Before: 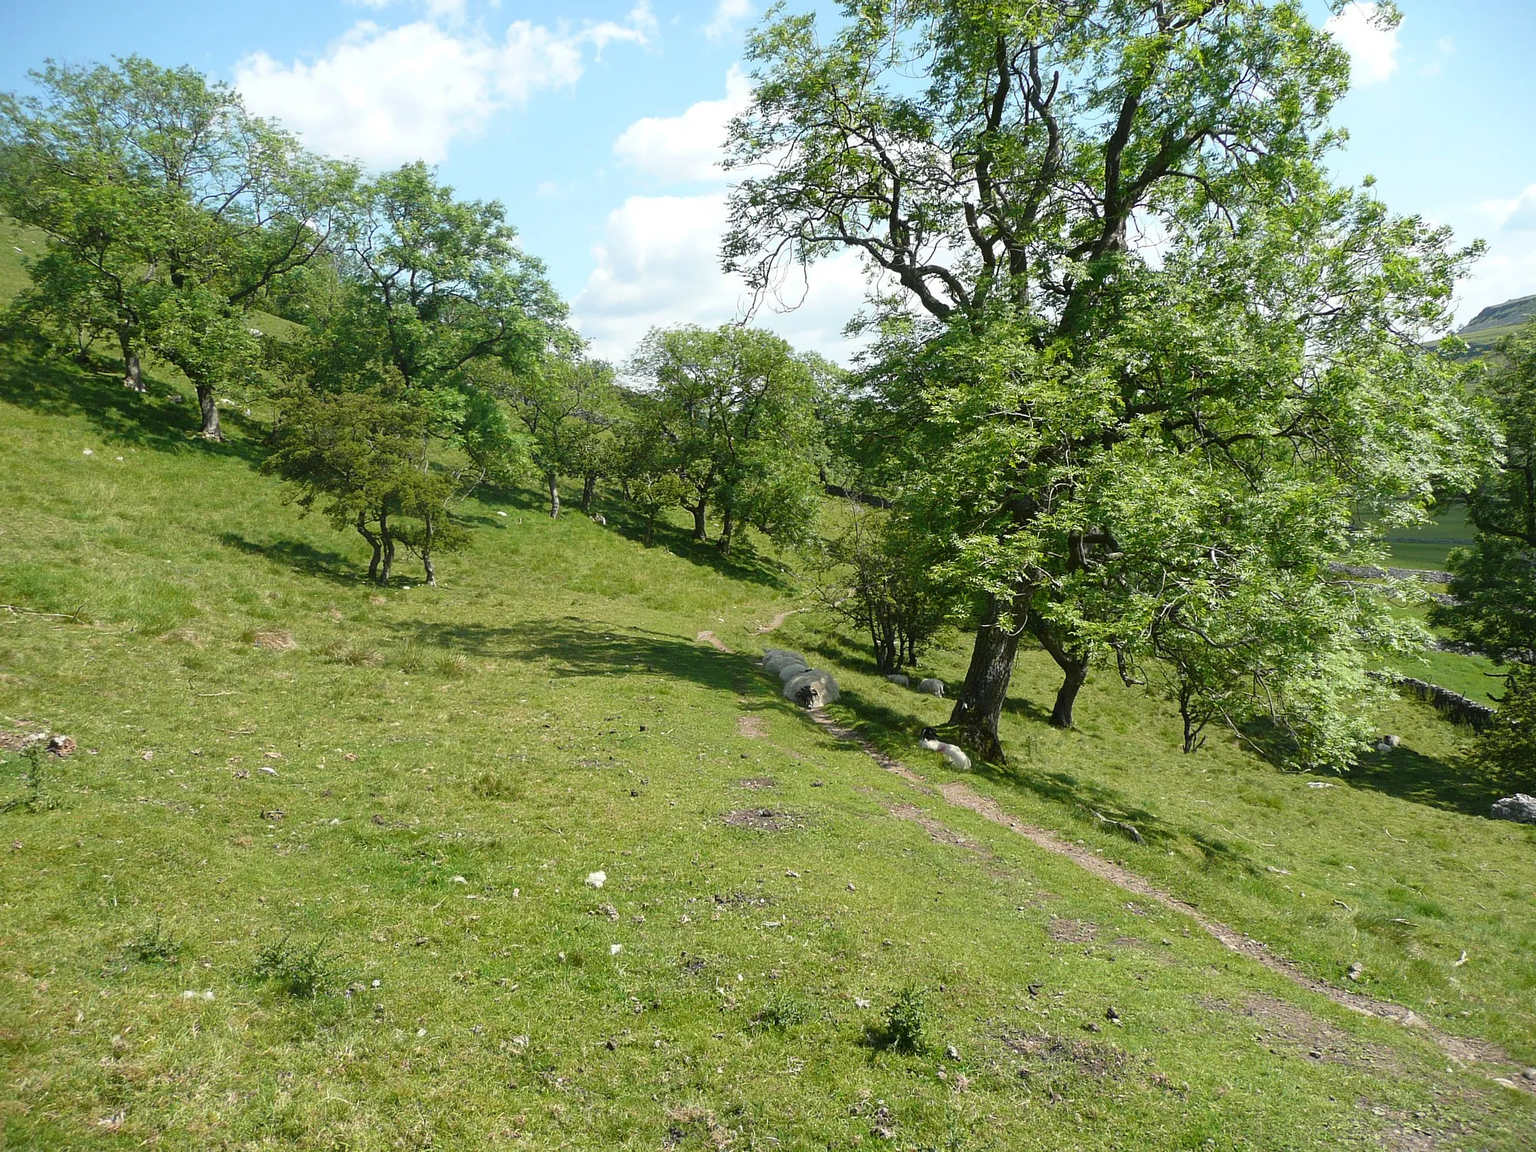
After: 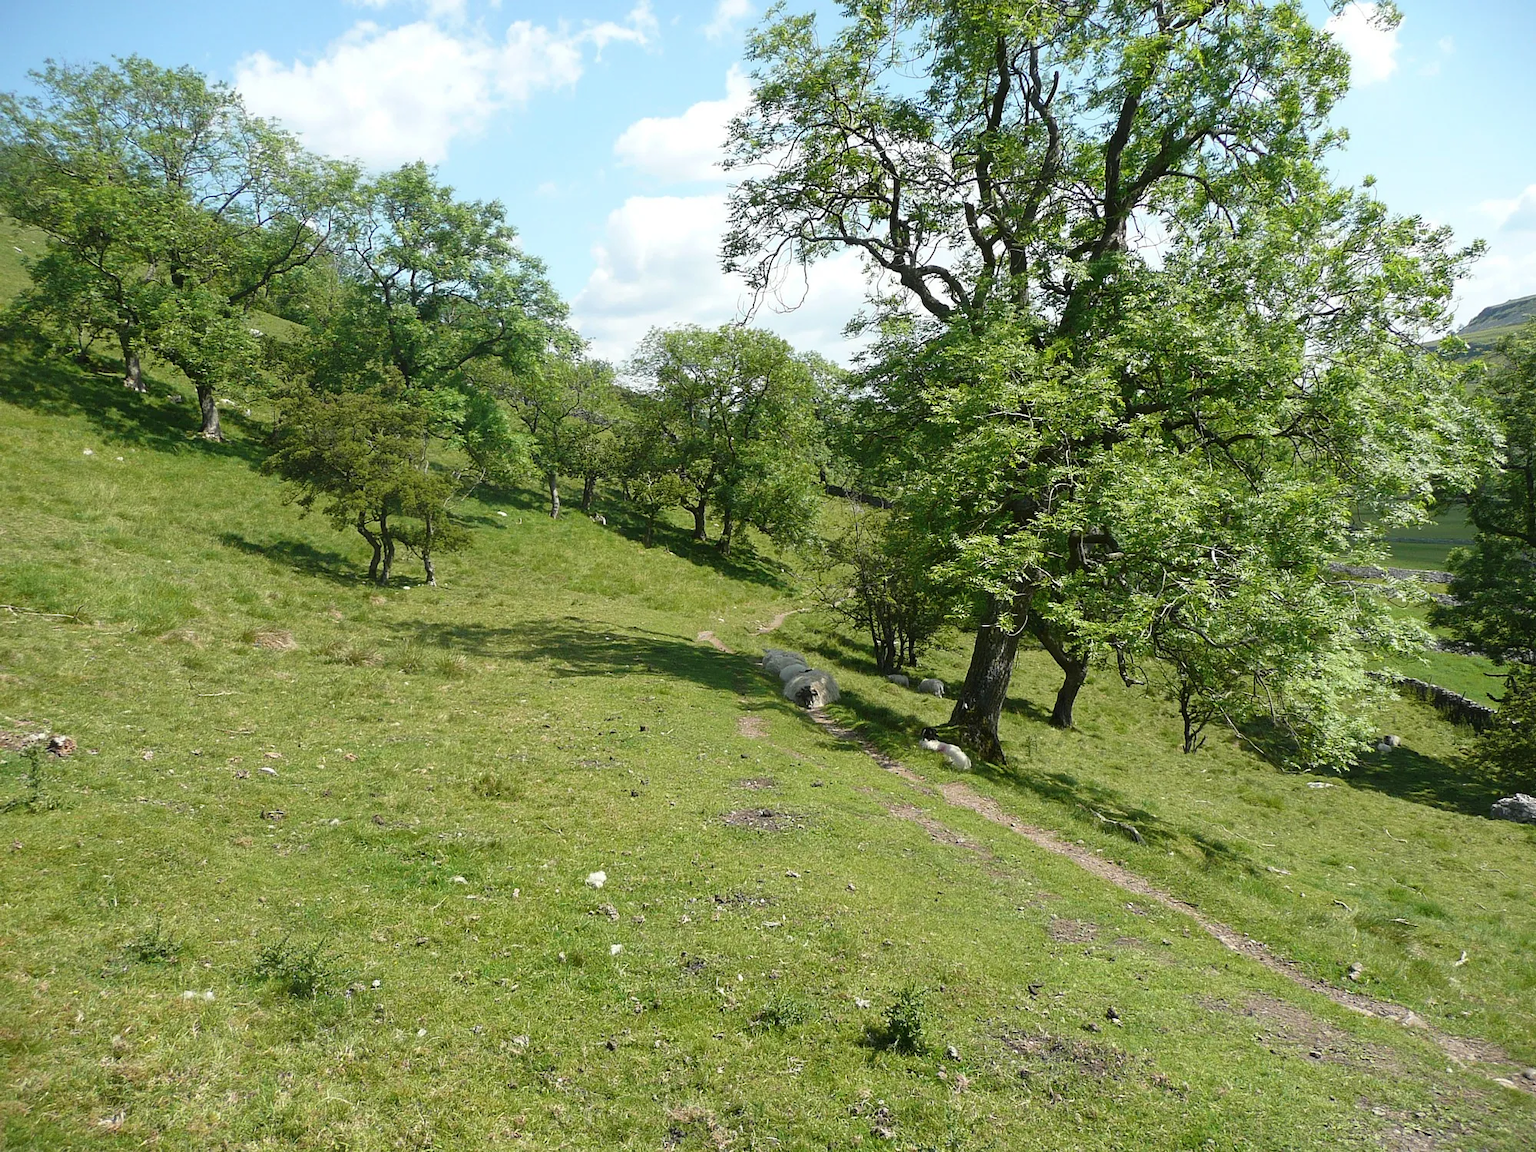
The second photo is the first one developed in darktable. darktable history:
contrast brightness saturation: saturation -0.031
